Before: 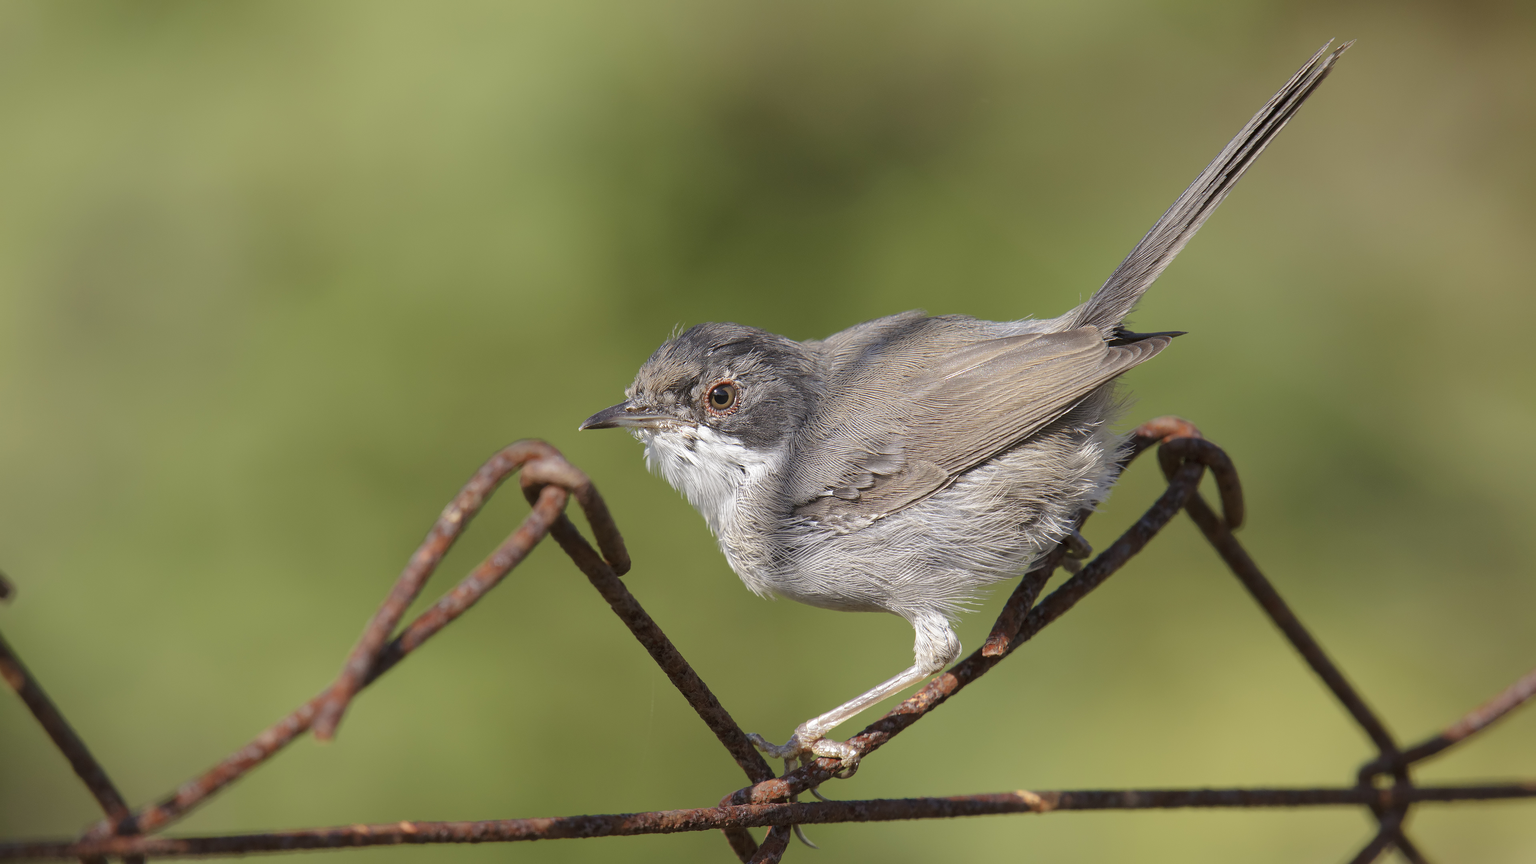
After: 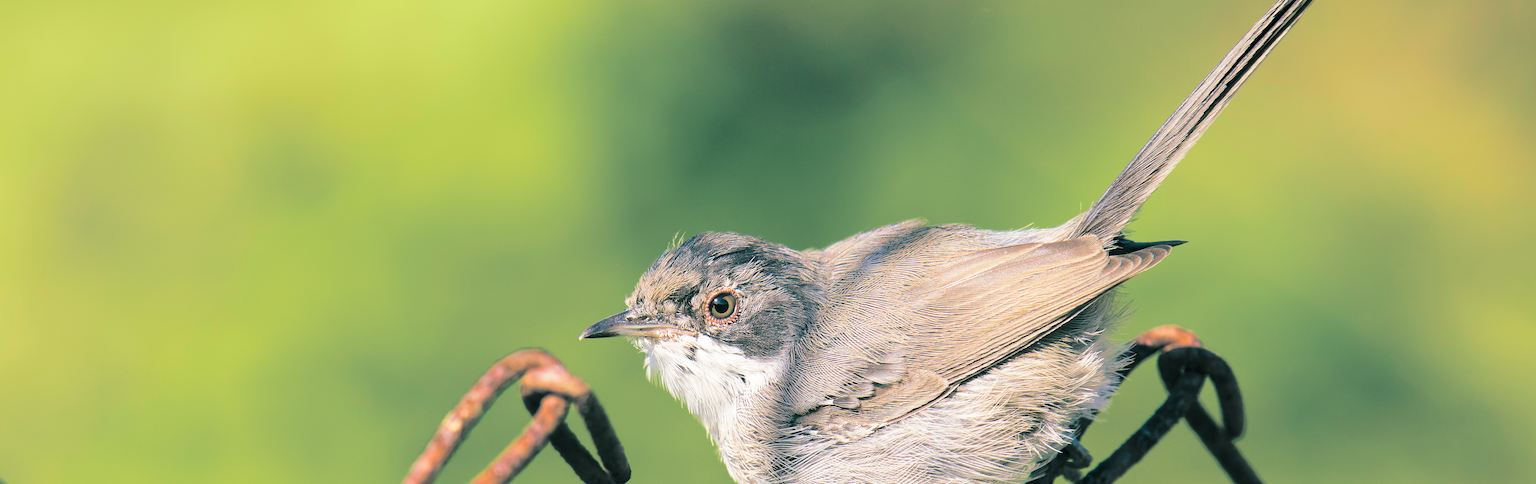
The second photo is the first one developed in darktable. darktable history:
split-toning: shadows › hue 186.43°, highlights › hue 49.29°, compress 30.29%
crop and rotate: top 10.605%, bottom 33.274%
velvia: strength 75%
base curve: curves: ch0 [(0, 0) (0.028, 0.03) (0.121, 0.232) (0.46, 0.748) (0.859, 0.968) (1, 1)], preserve colors none
